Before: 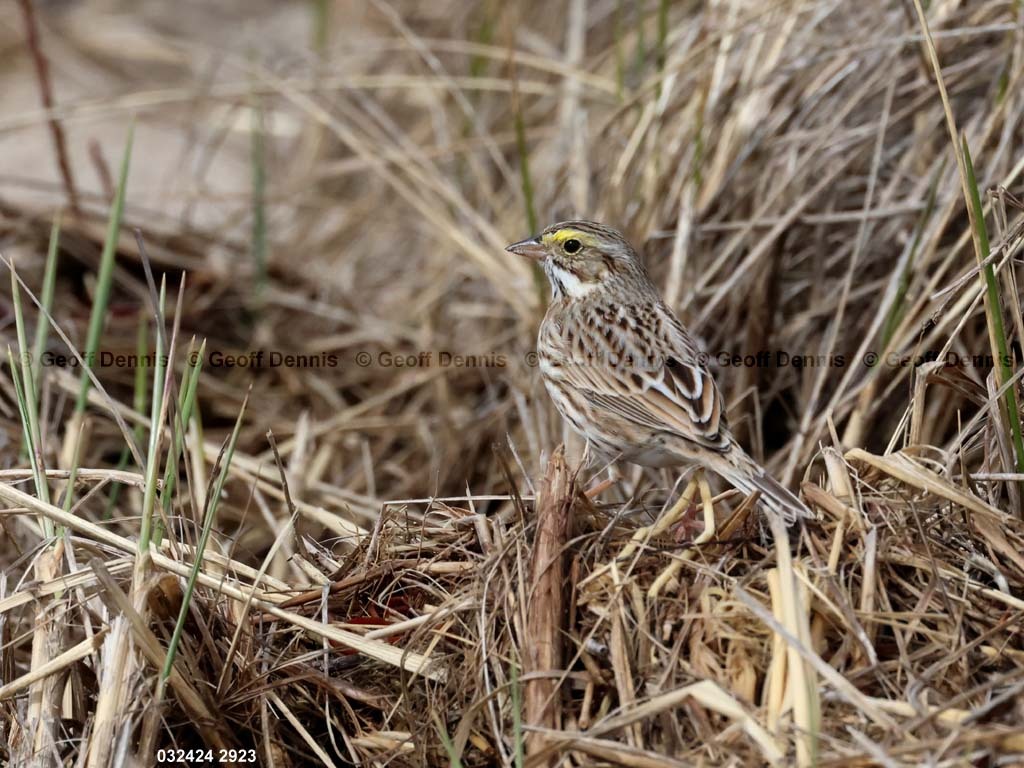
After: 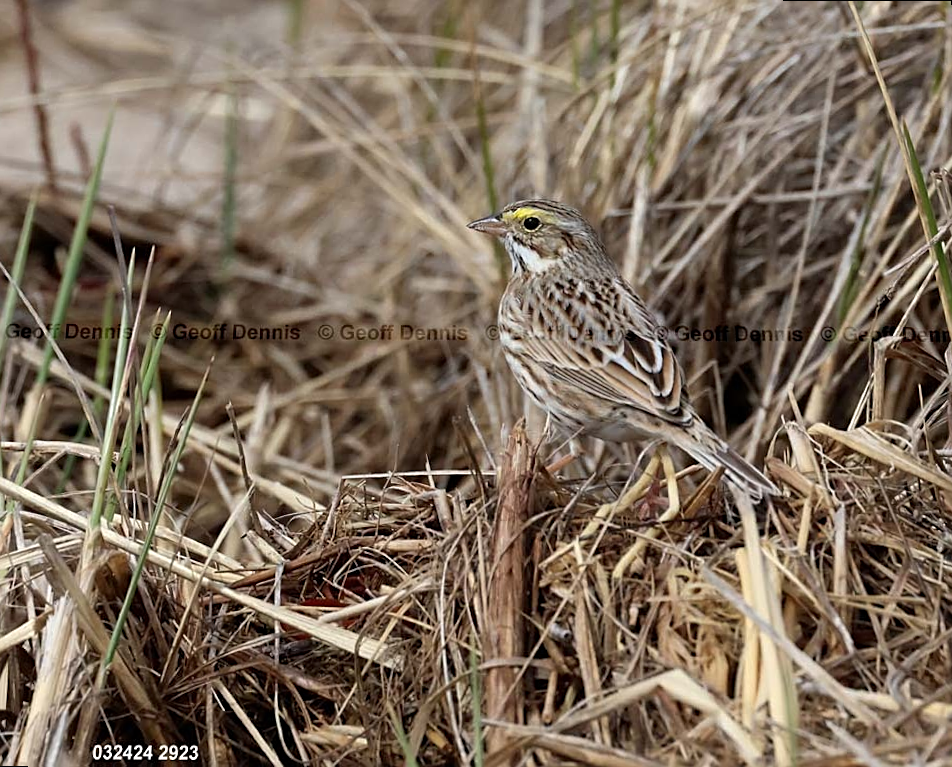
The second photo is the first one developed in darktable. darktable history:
sharpen: on, module defaults
rotate and perspective: rotation 0.215°, lens shift (vertical) -0.139, crop left 0.069, crop right 0.939, crop top 0.002, crop bottom 0.996
